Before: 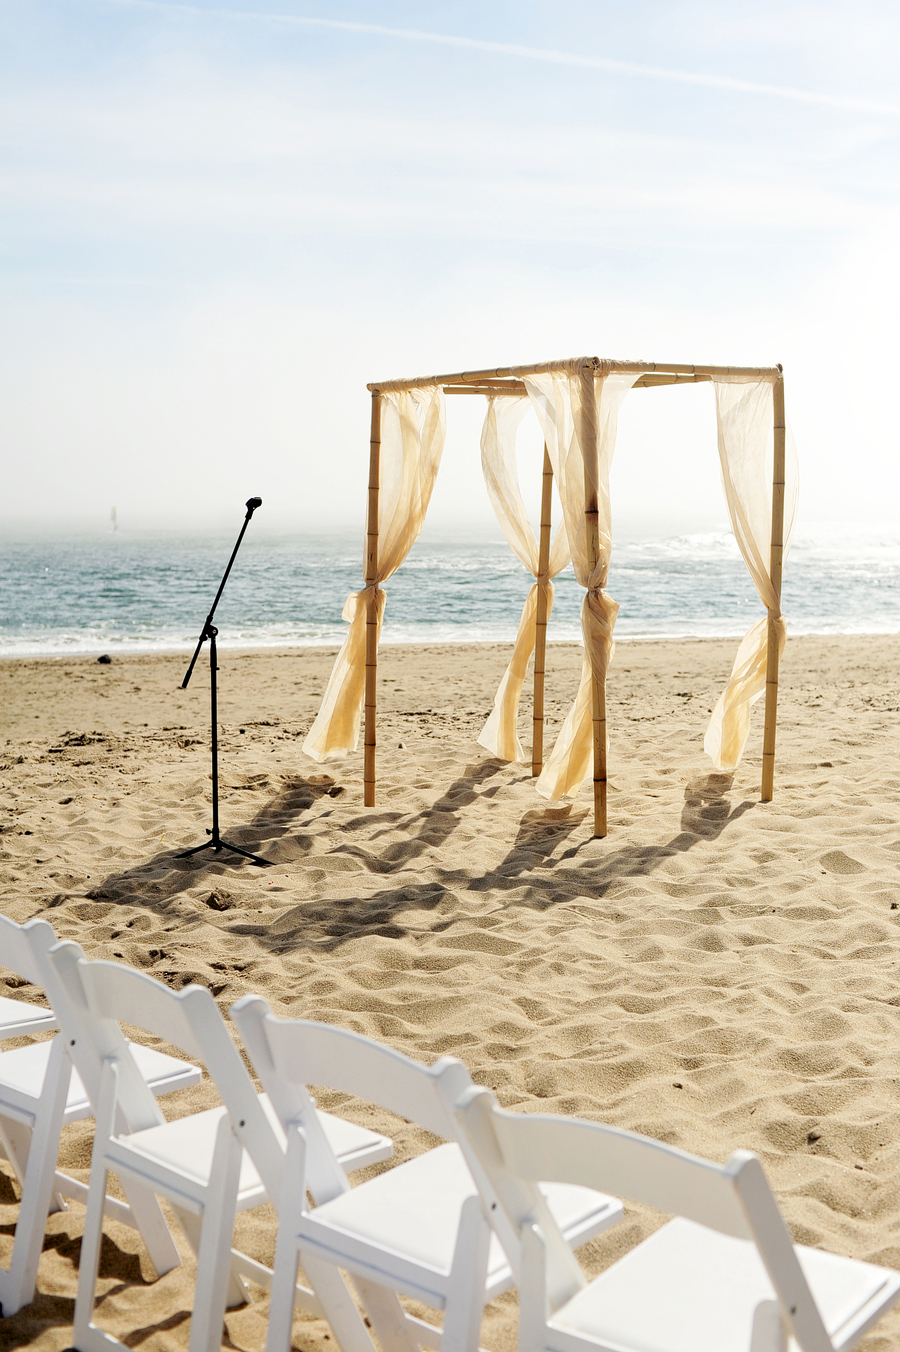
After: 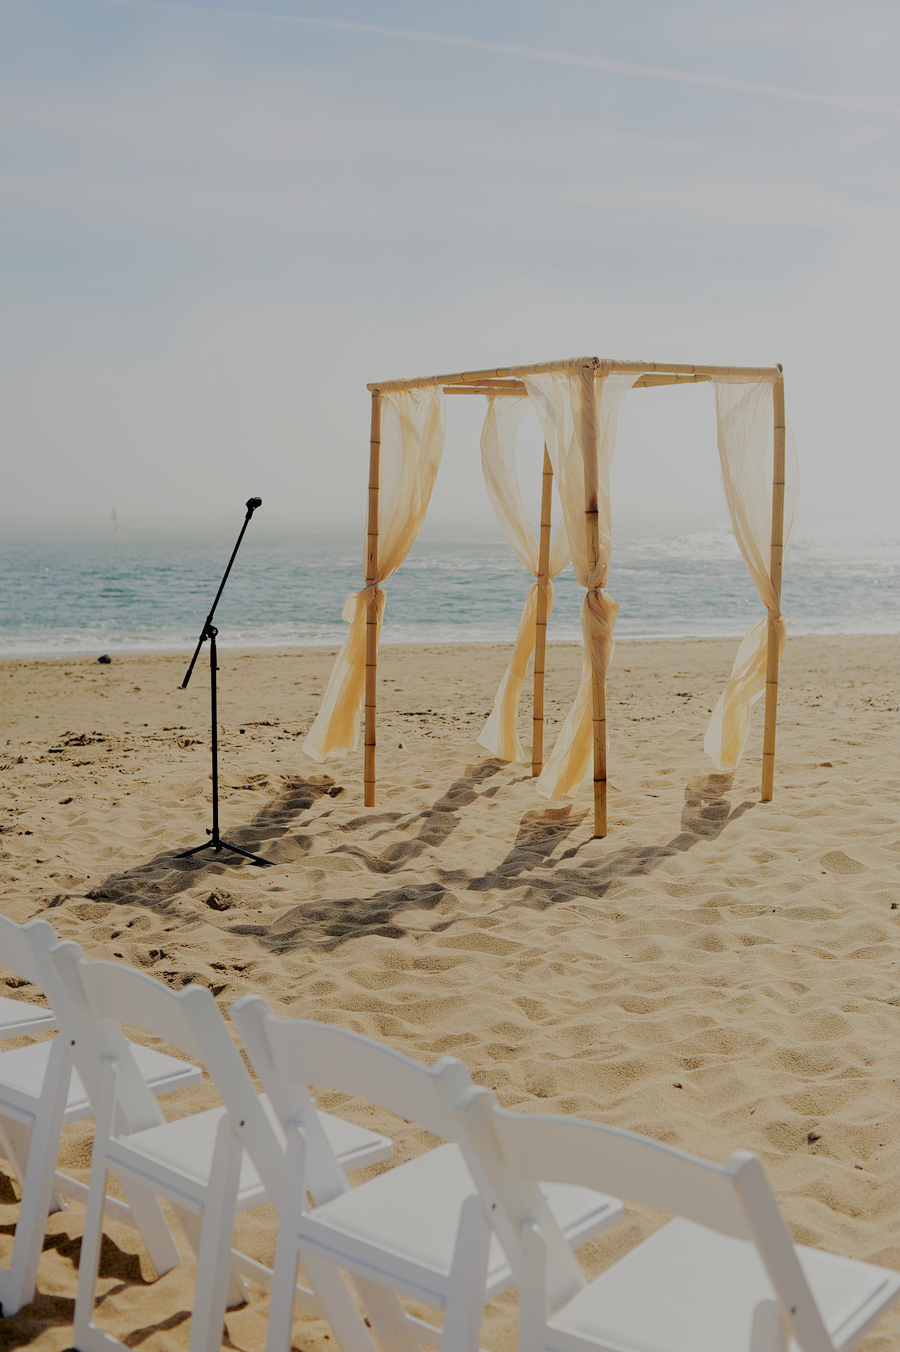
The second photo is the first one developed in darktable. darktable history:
tone equalizer: -8 EV -0.042 EV, -7 EV 0.023 EV, -6 EV -0.007 EV, -5 EV 0.007 EV, -4 EV -0.052 EV, -3 EV -0.228 EV, -2 EV -0.636 EV, -1 EV -1 EV, +0 EV -0.979 EV, edges refinement/feathering 500, mask exposure compensation -1.57 EV, preserve details no
contrast equalizer: octaves 7, y [[0.5, 0.488, 0.462, 0.461, 0.491, 0.5], [0.5 ×6], [0.5 ×6], [0 ×6], [0 ×6]], mix 0.307
